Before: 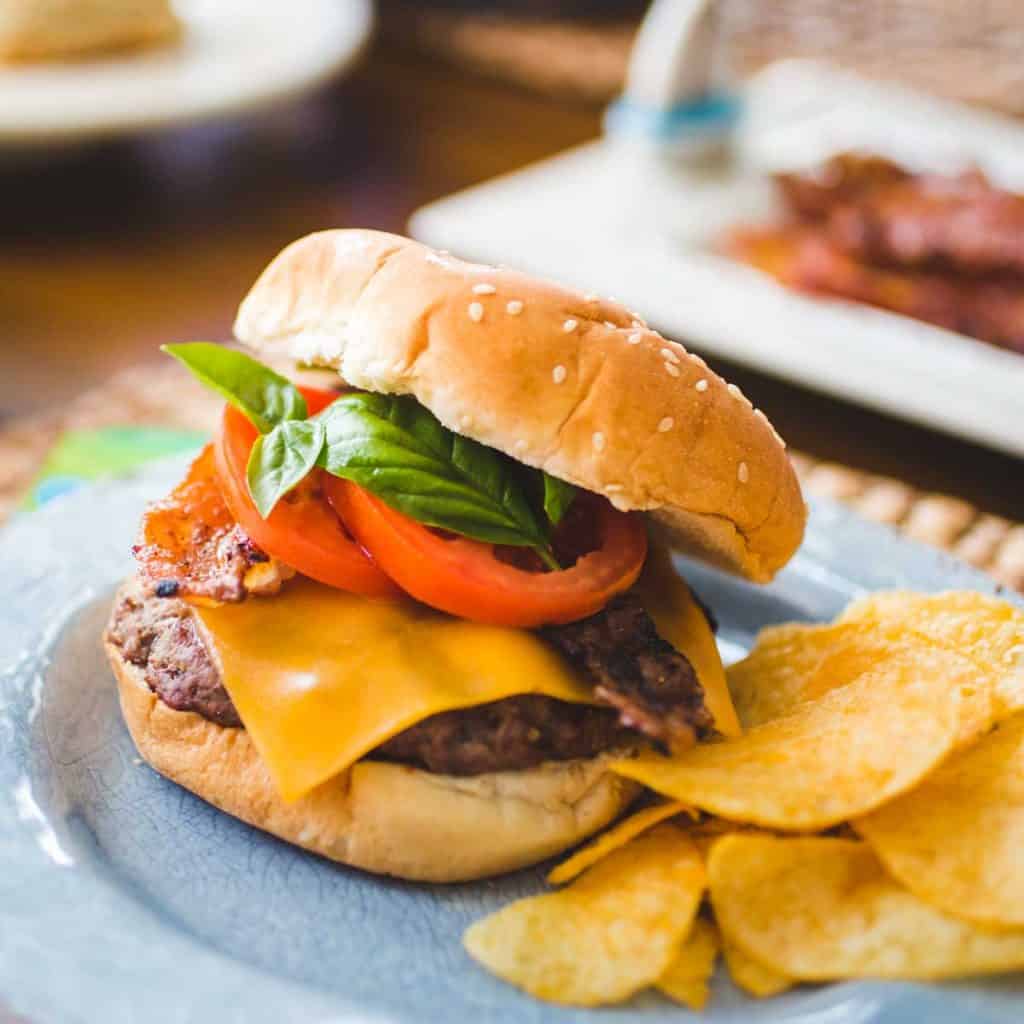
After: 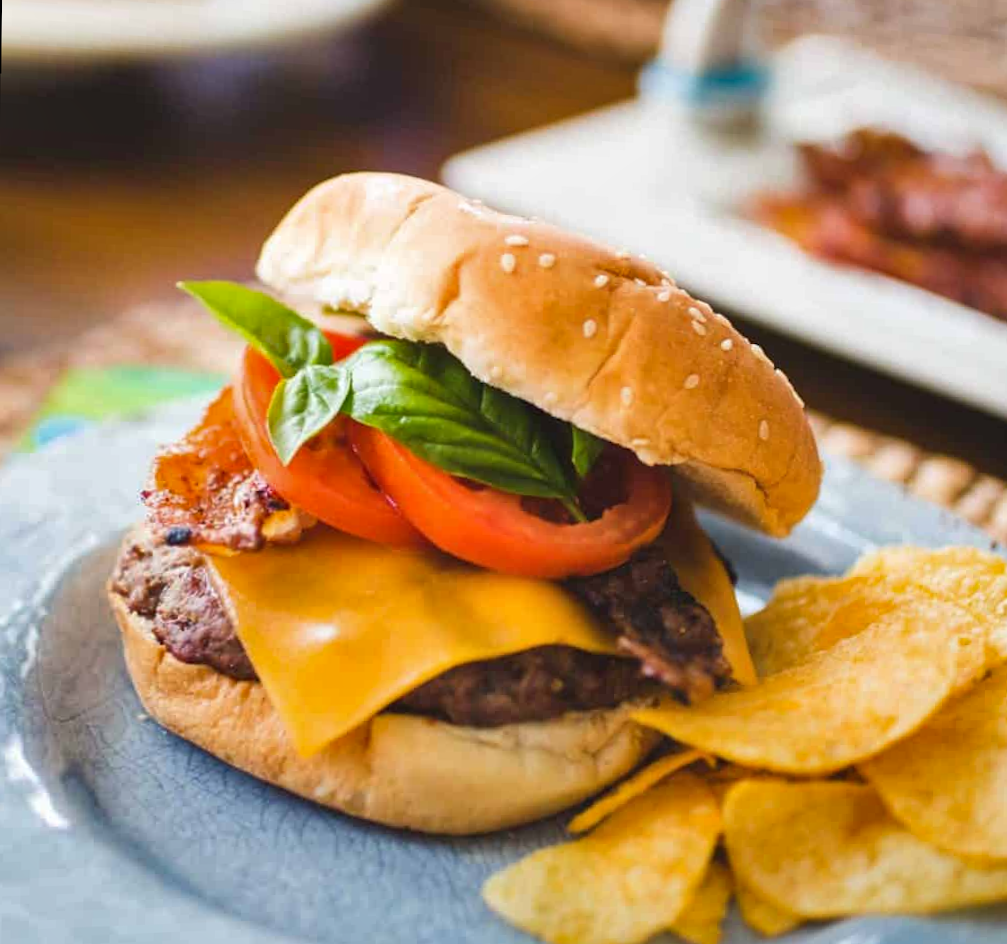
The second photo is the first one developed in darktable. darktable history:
crop and rotate: angle -0.5°
shadows and highlights: low approximation 0.01, soften with gaussian
rotate and perspective: rotation 0.679°, lens shift (horizontal) 0.136, crop left 0.009, crop right 0.991, crop top 0.078, crop bottom 0.95
